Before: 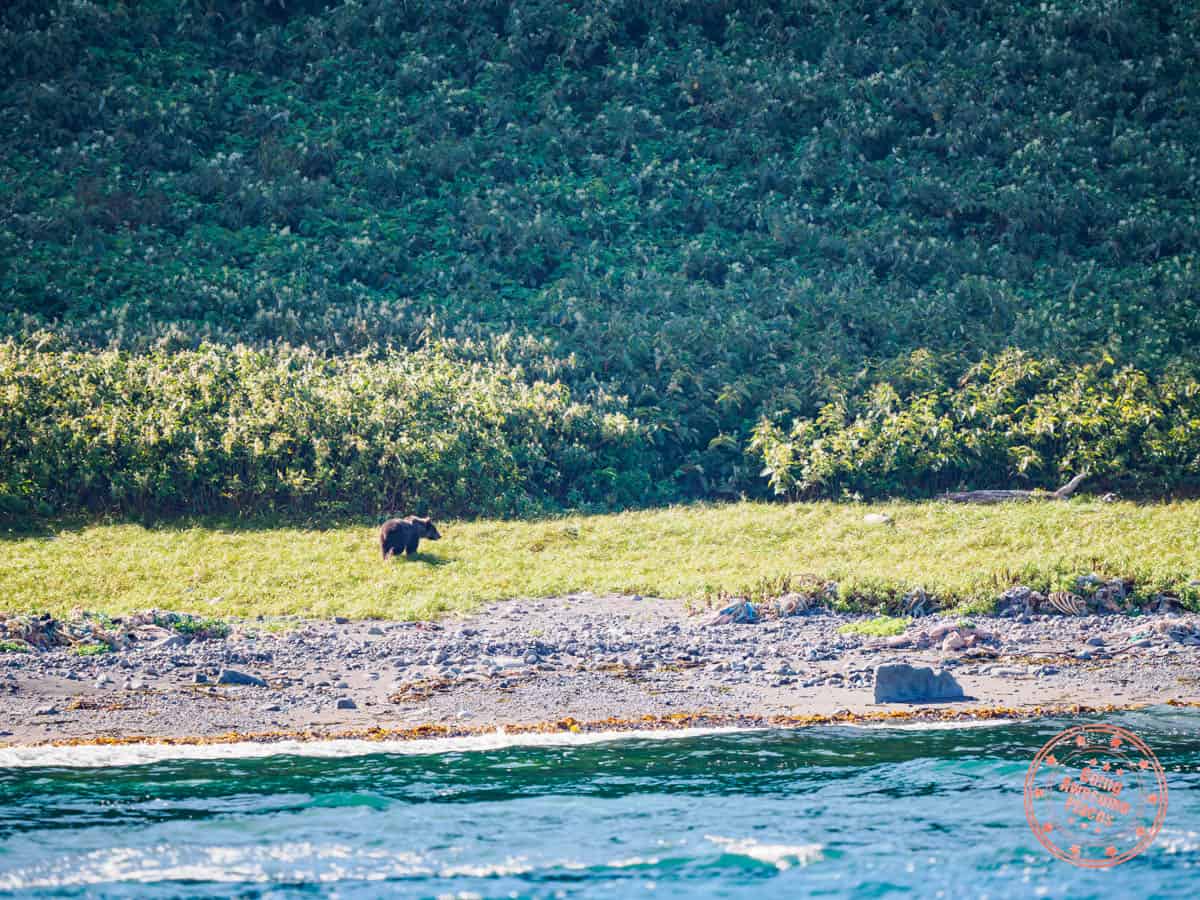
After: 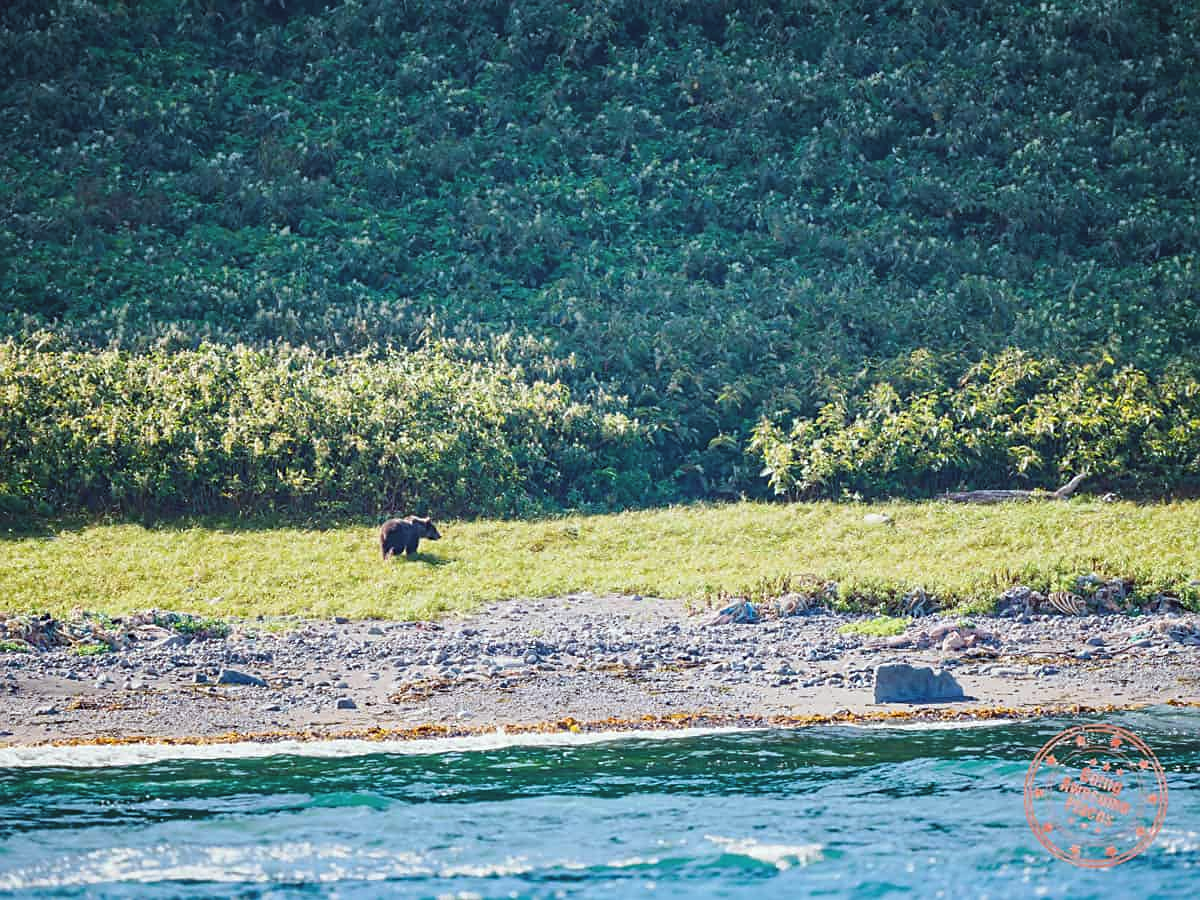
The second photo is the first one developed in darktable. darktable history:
color balance: lift [1.004, 1.002, 1.002, 0.998], gamma [1, 1.007, 1.002, 0.993], gain [1, 0.977, 1.013, 1.023], contrast -3.64%
sharpen: radius 1.864, amount 0.398, threshold 1.271
